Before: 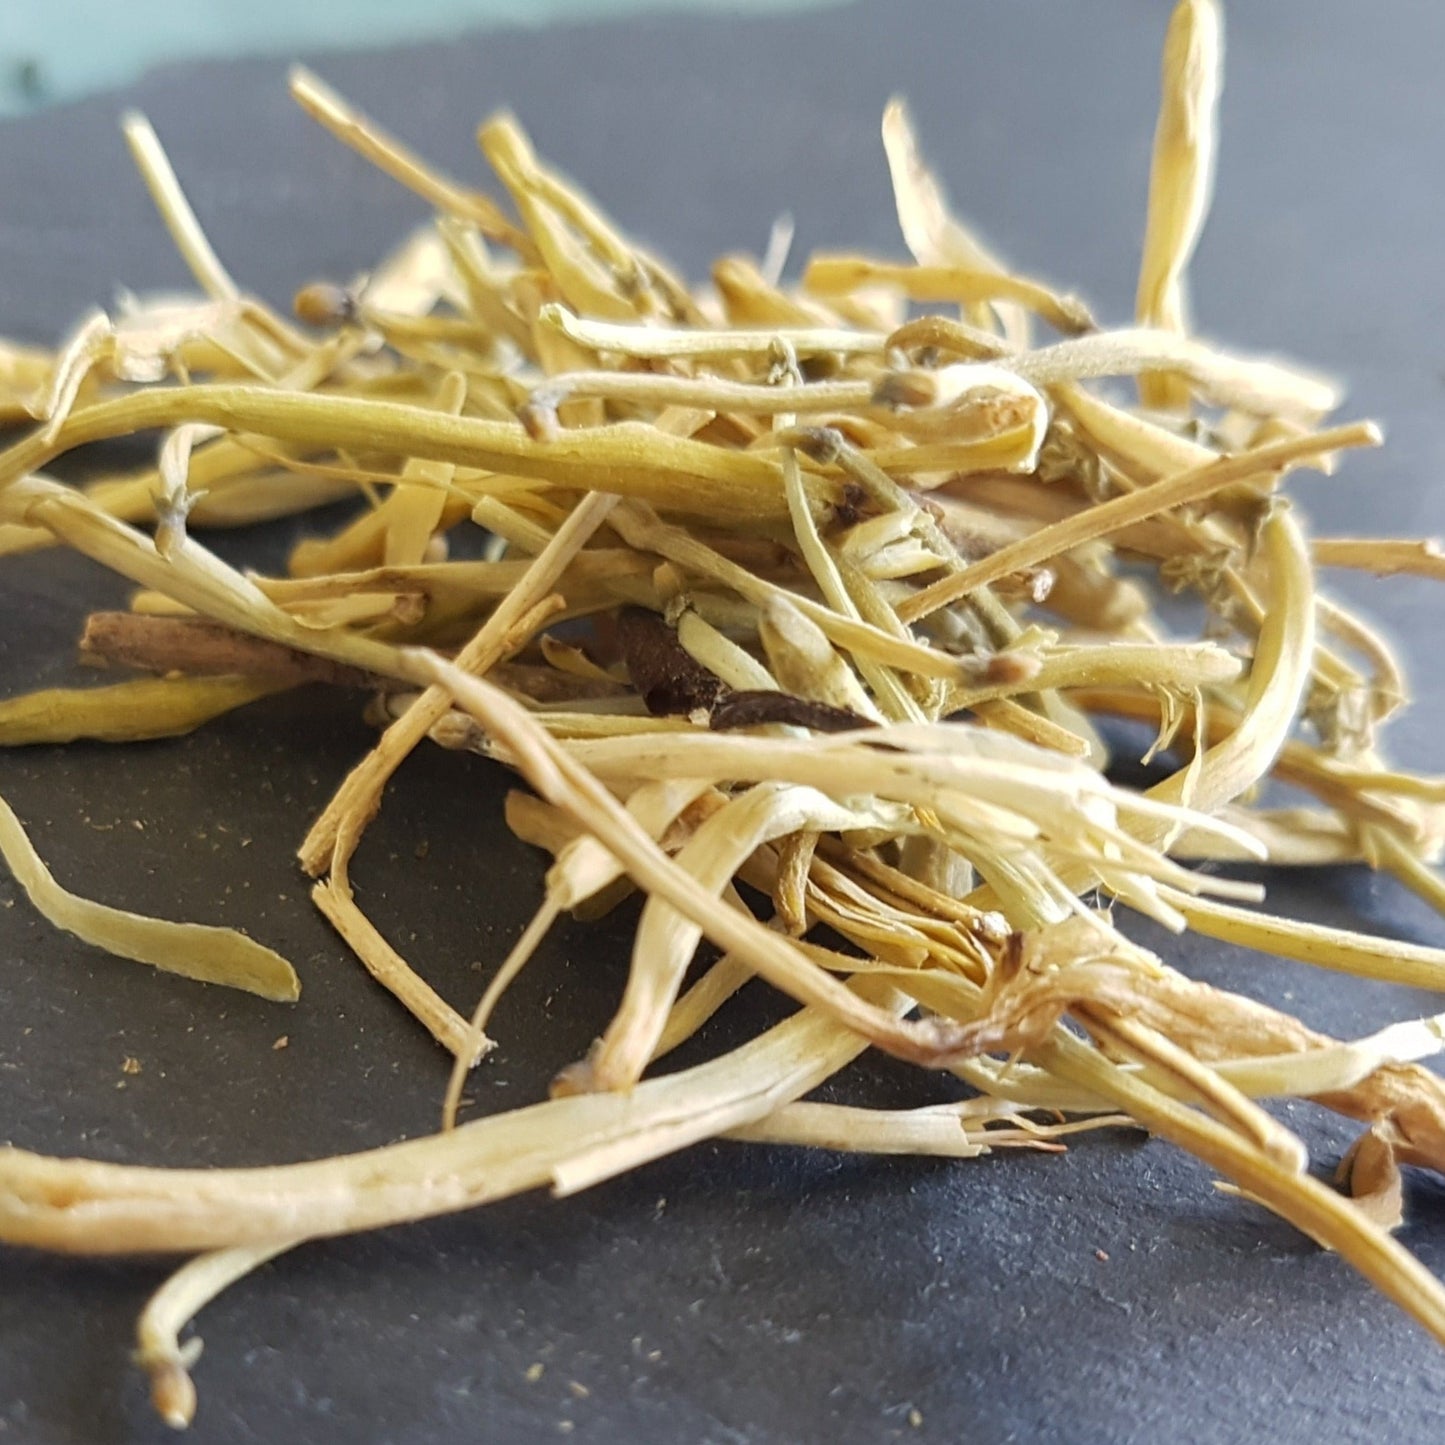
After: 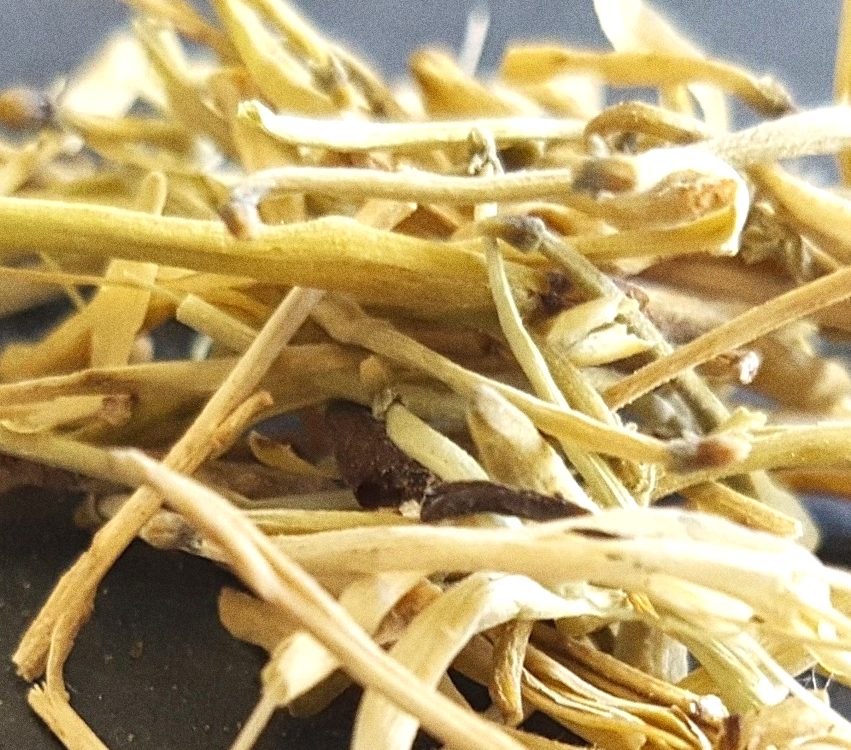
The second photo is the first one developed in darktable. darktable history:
shadows and highlights: shadows 37.27, highlights -28.18, soften with gaussian
crop: left 20.932%, top 15.471%, right 21.848%, bottom 34.081%
exposure: black level correction 0, exposure 0.4 EV, compensate exposure bias true, compensate highlight preservation false
grain: coarseness 0.09 ISO, strength 40%
rotate and perspective: rotation -1.75°, automatic cropping off
